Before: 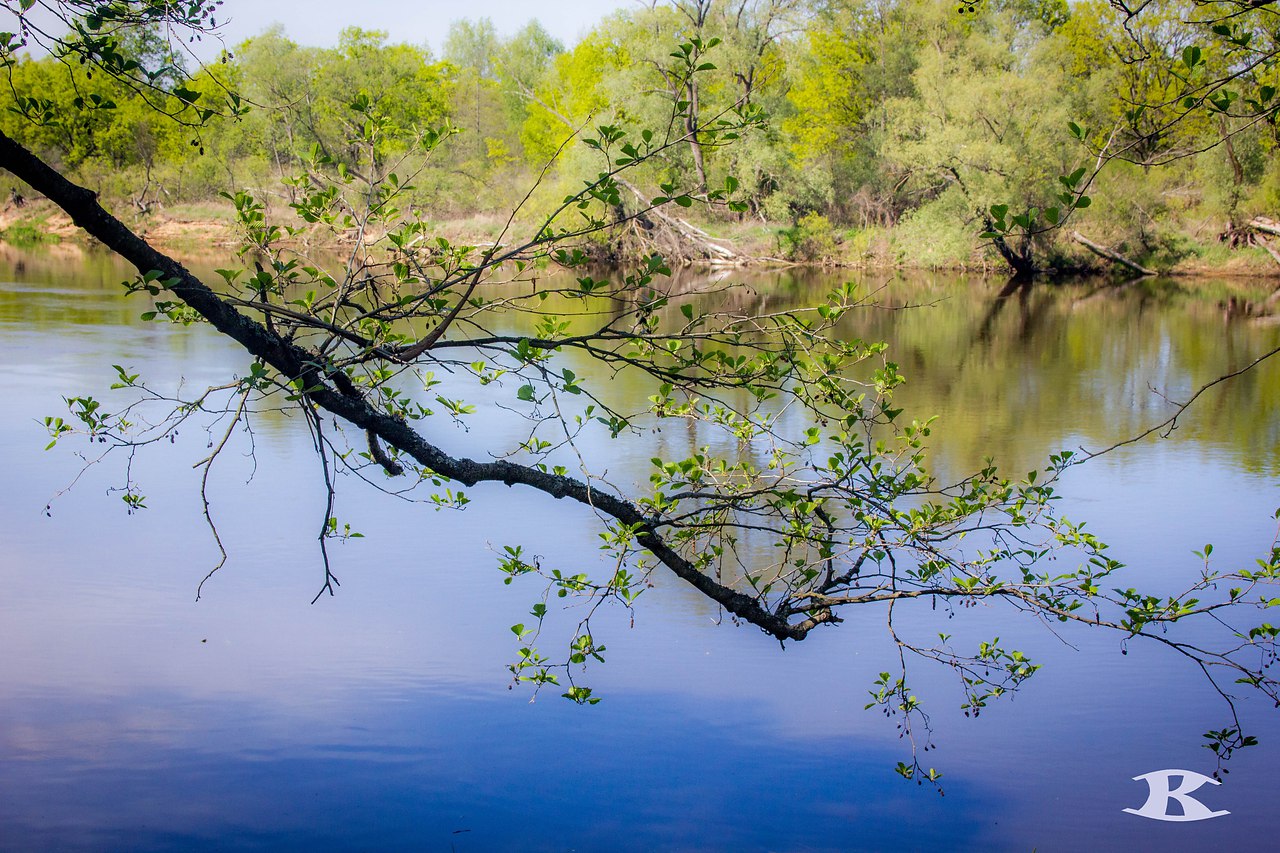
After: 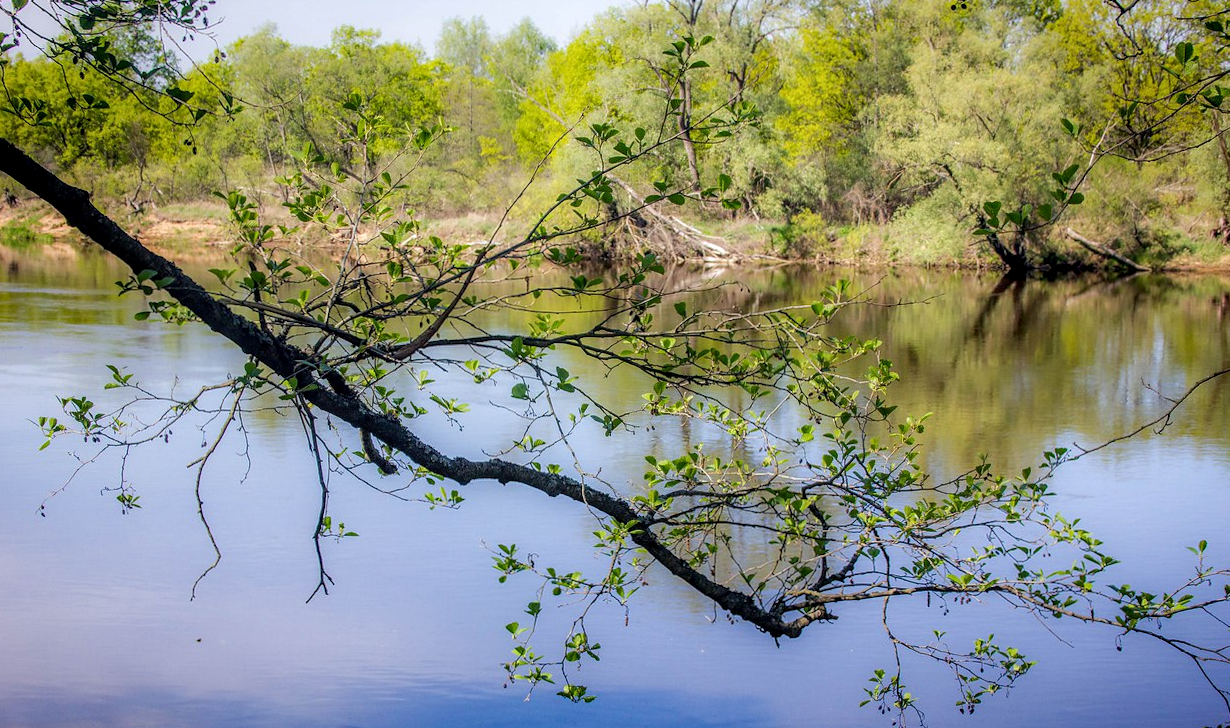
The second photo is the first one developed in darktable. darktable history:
local contrast: on, module defaults
crop and rotate: angle 0.2°, left 0.275%, right 3.127%, bottom 14.18%
color balance: on, module defaults
